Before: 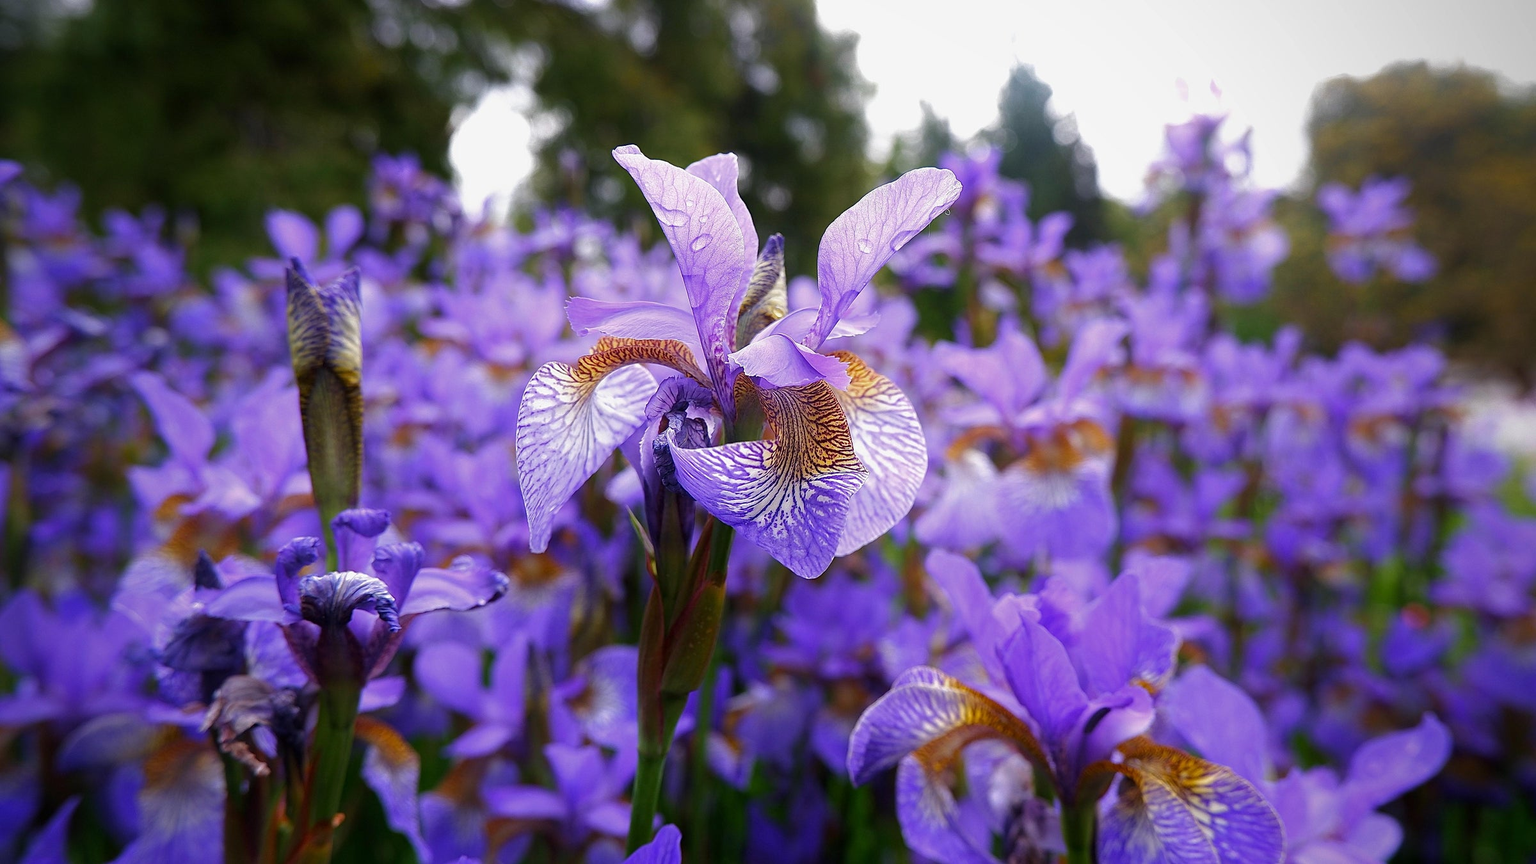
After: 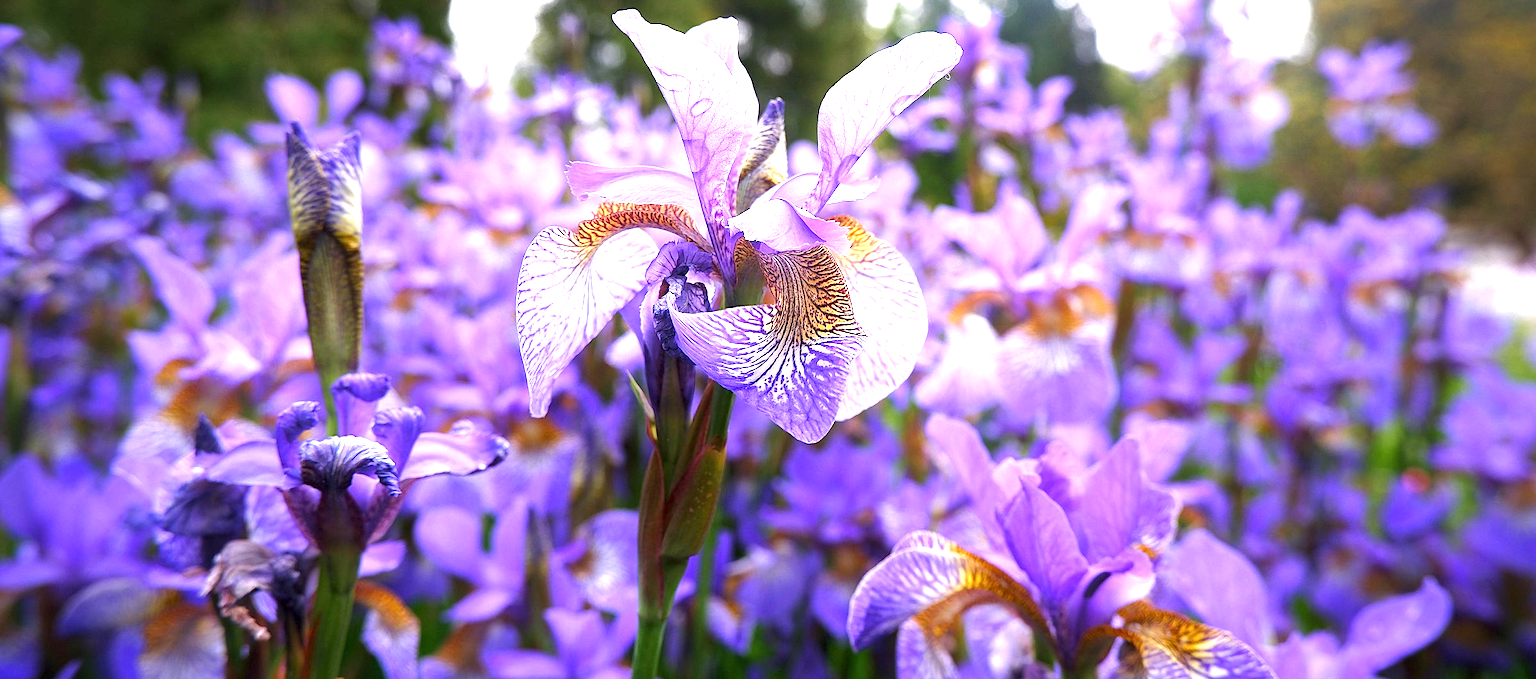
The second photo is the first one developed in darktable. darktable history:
crop and rotate: top 15.774%, bottom 5.506%
local contrast: mode bilateral grid, contrast 20, coarseness 50, detail 120%, midtone range 0.2
exposure: black level correction 0, exposure 1.3 EV, compensate highlight preservation false
